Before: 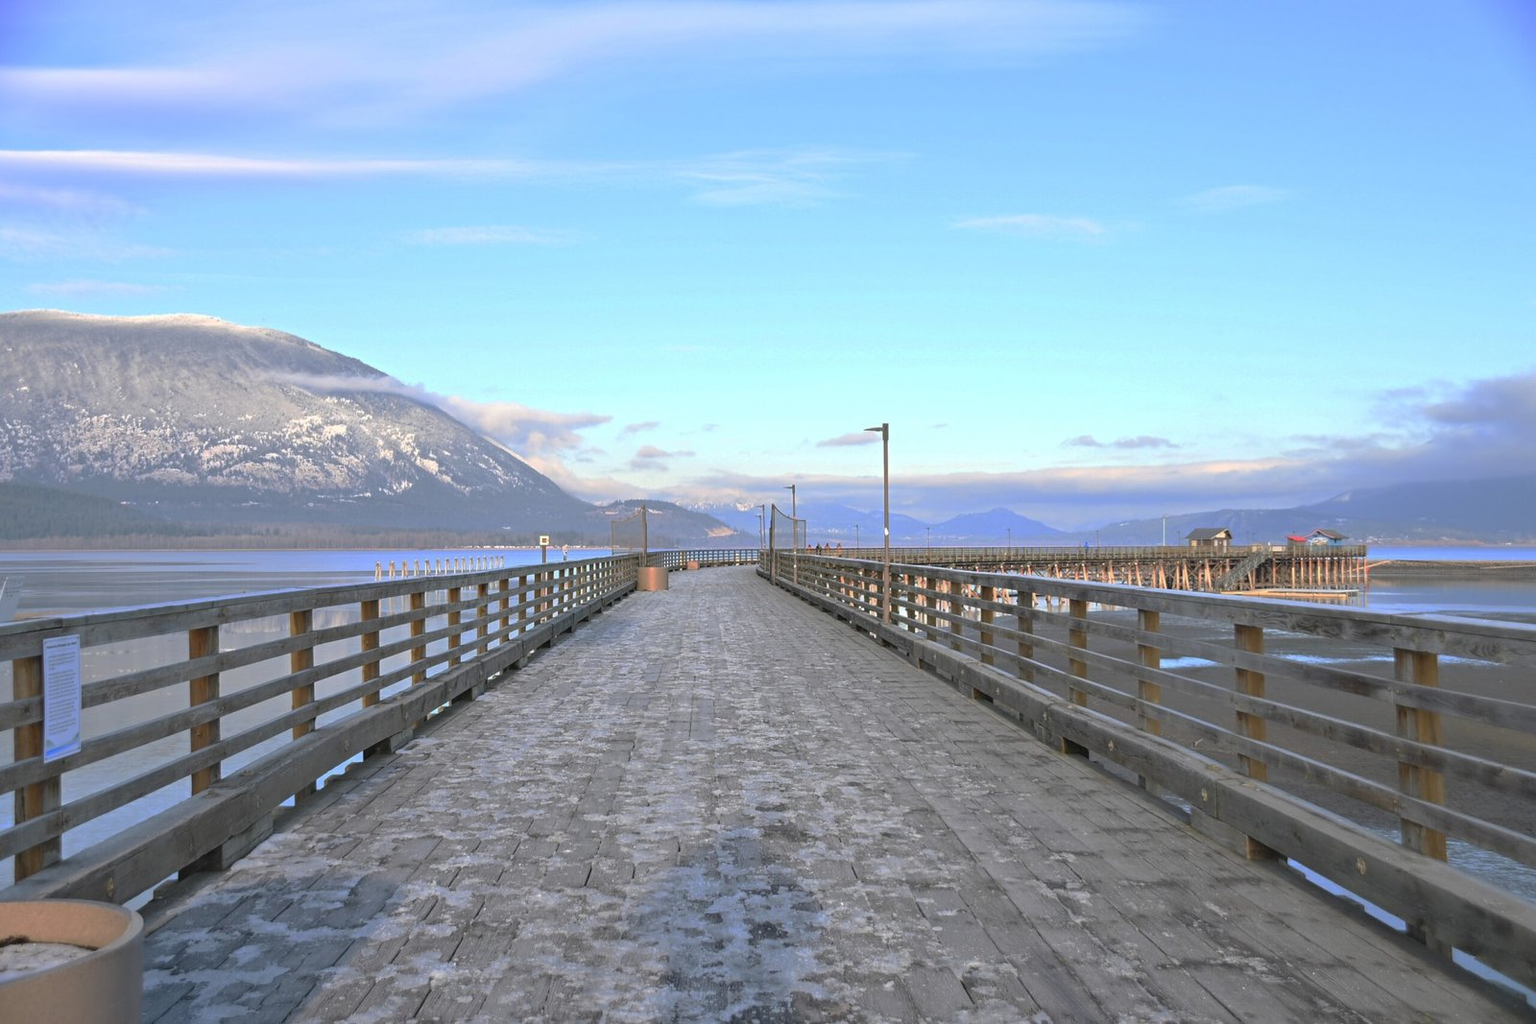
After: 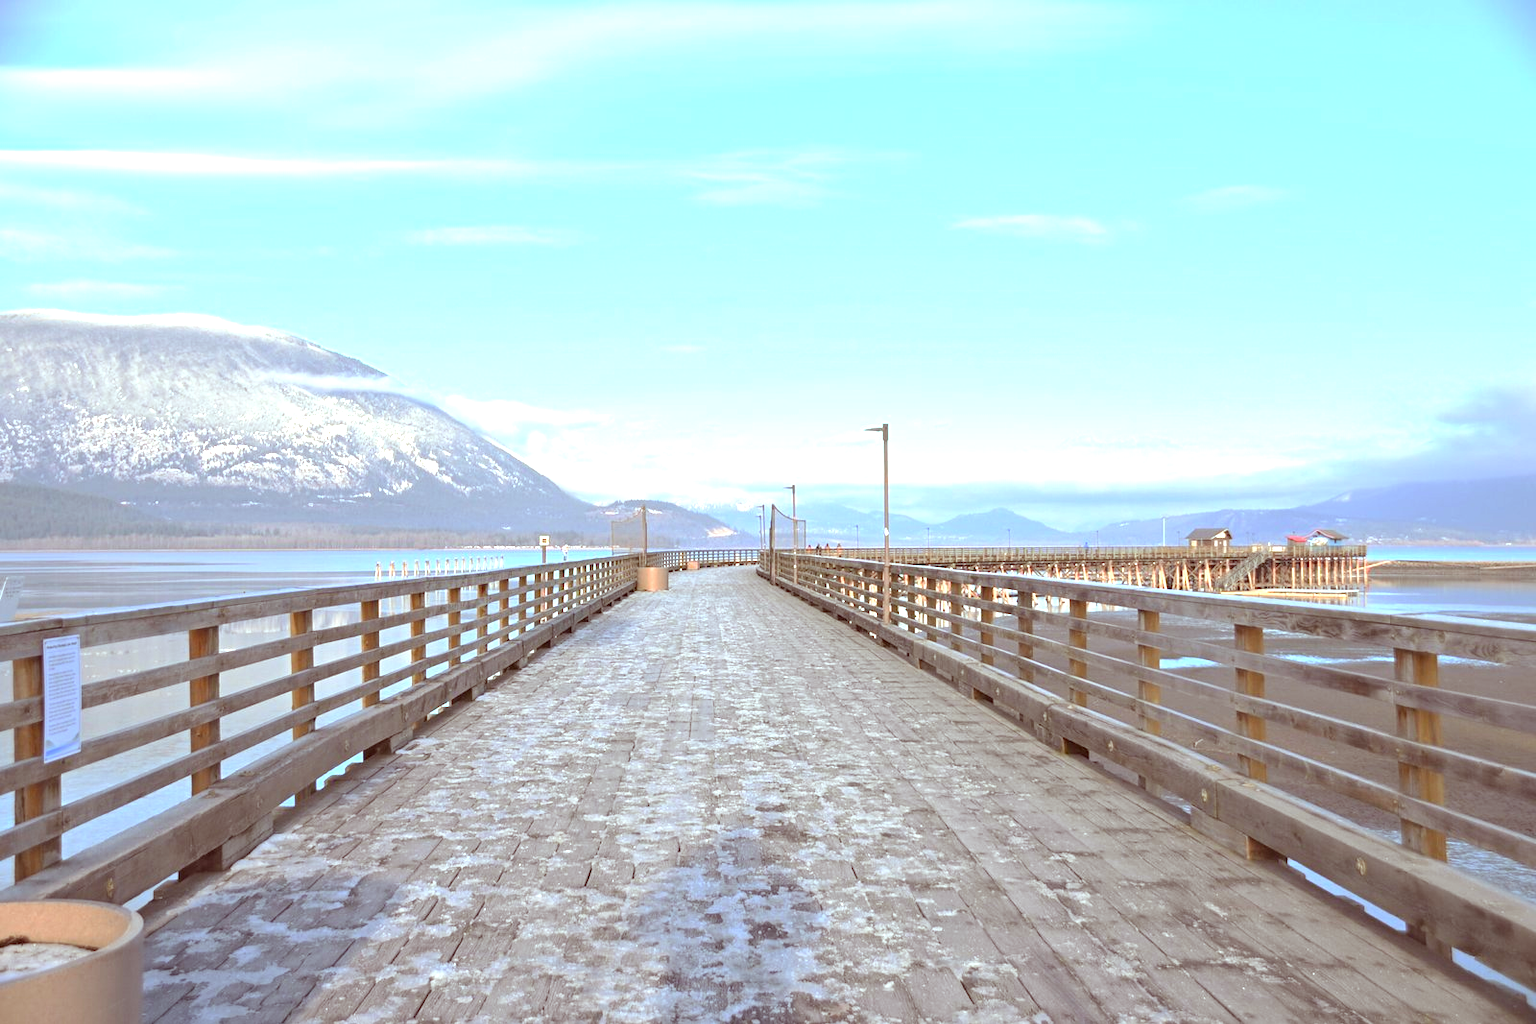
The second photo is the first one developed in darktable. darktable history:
exposure: black level correction 0.001, exposure 1.036 EV, compensate highlight preservation false
color correction: highlights a* -7.14, highlights b* -0.143, shadows a* 20.26, shadows b* 11.97
